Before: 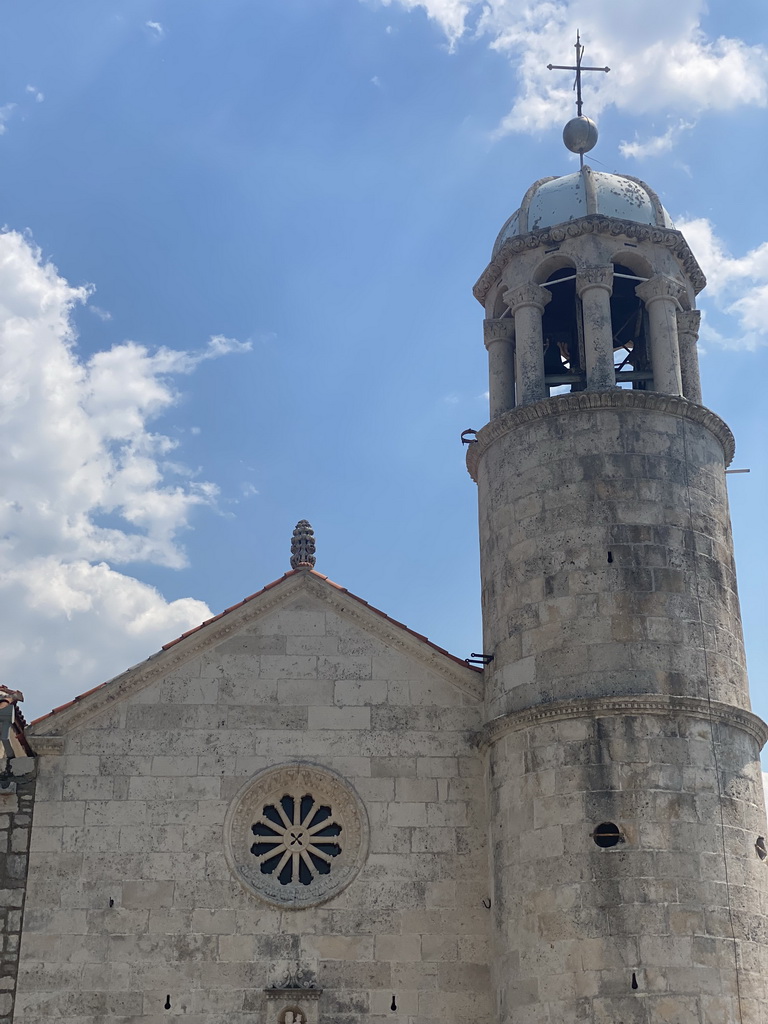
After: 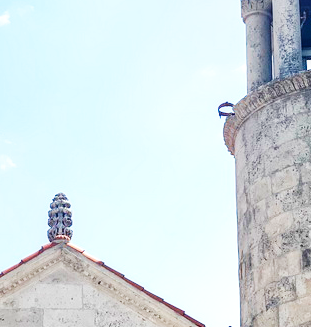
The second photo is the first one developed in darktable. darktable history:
crop: left 31.682%, top 32.007%, right 27.717%, bottom 35.986%
exposure: black level correction 0, exposure 0.701 EV, compensate highlight preservation false
local contrast: on, module defaults
base curve: curves: ch0 [(0, 0) (0.007, 0.004) (0.027, 0.03) (0.046, 0.07) (0.207, 0.54) (0.442, 0.872) (0.673, 0.972) (1, 1)], preserve colors none
